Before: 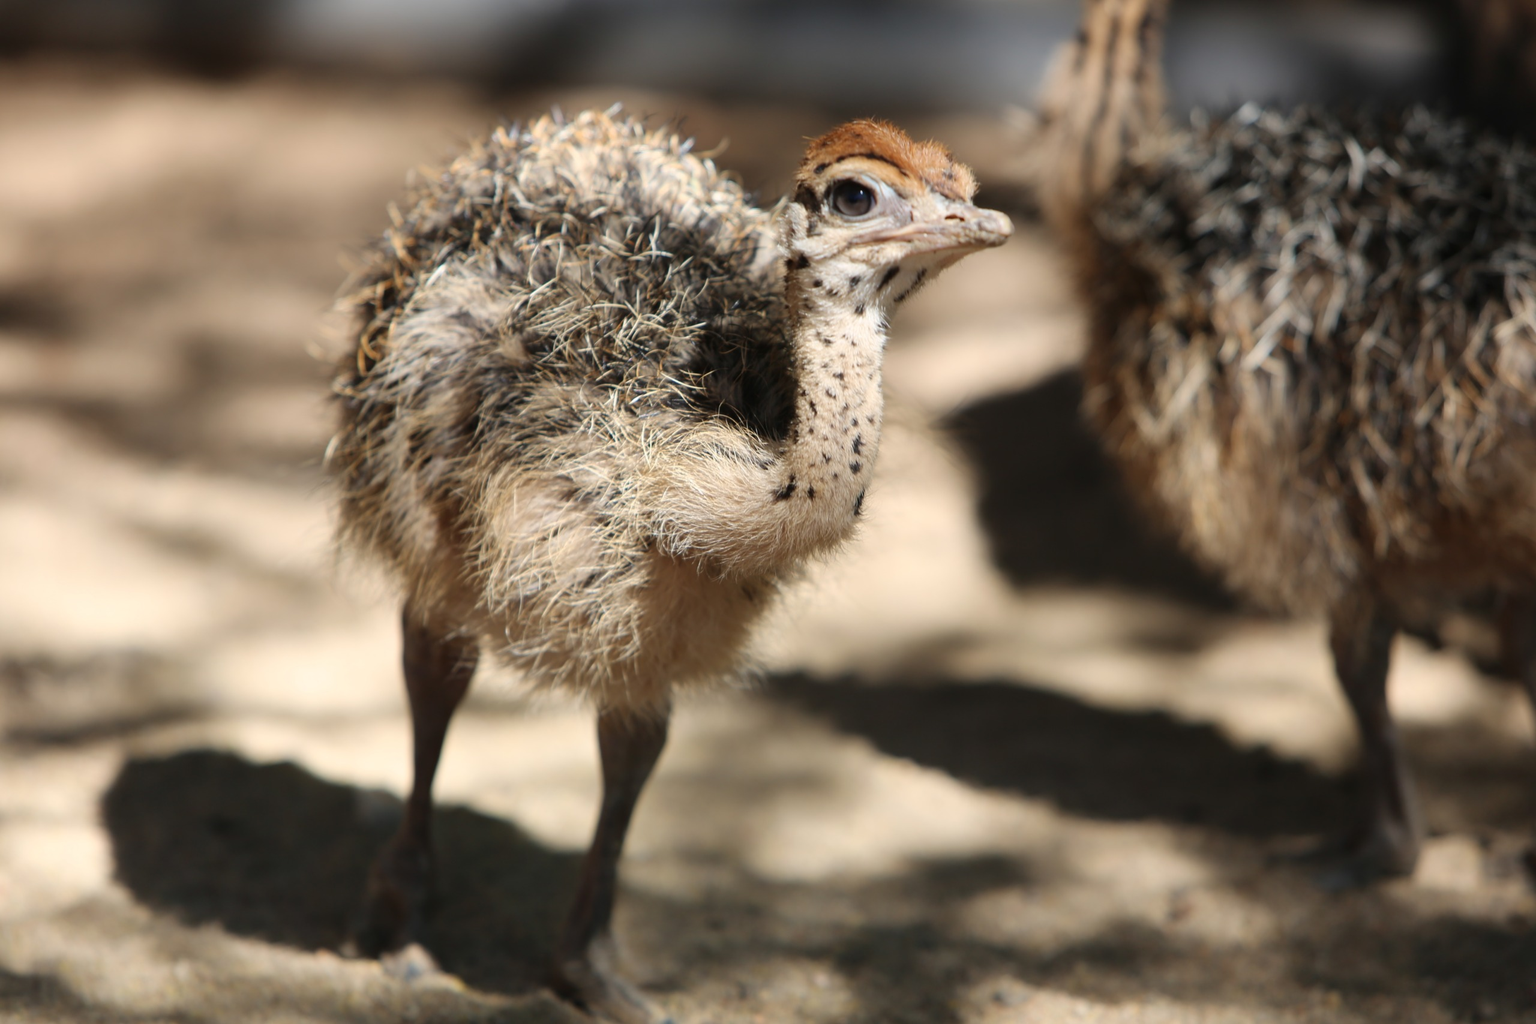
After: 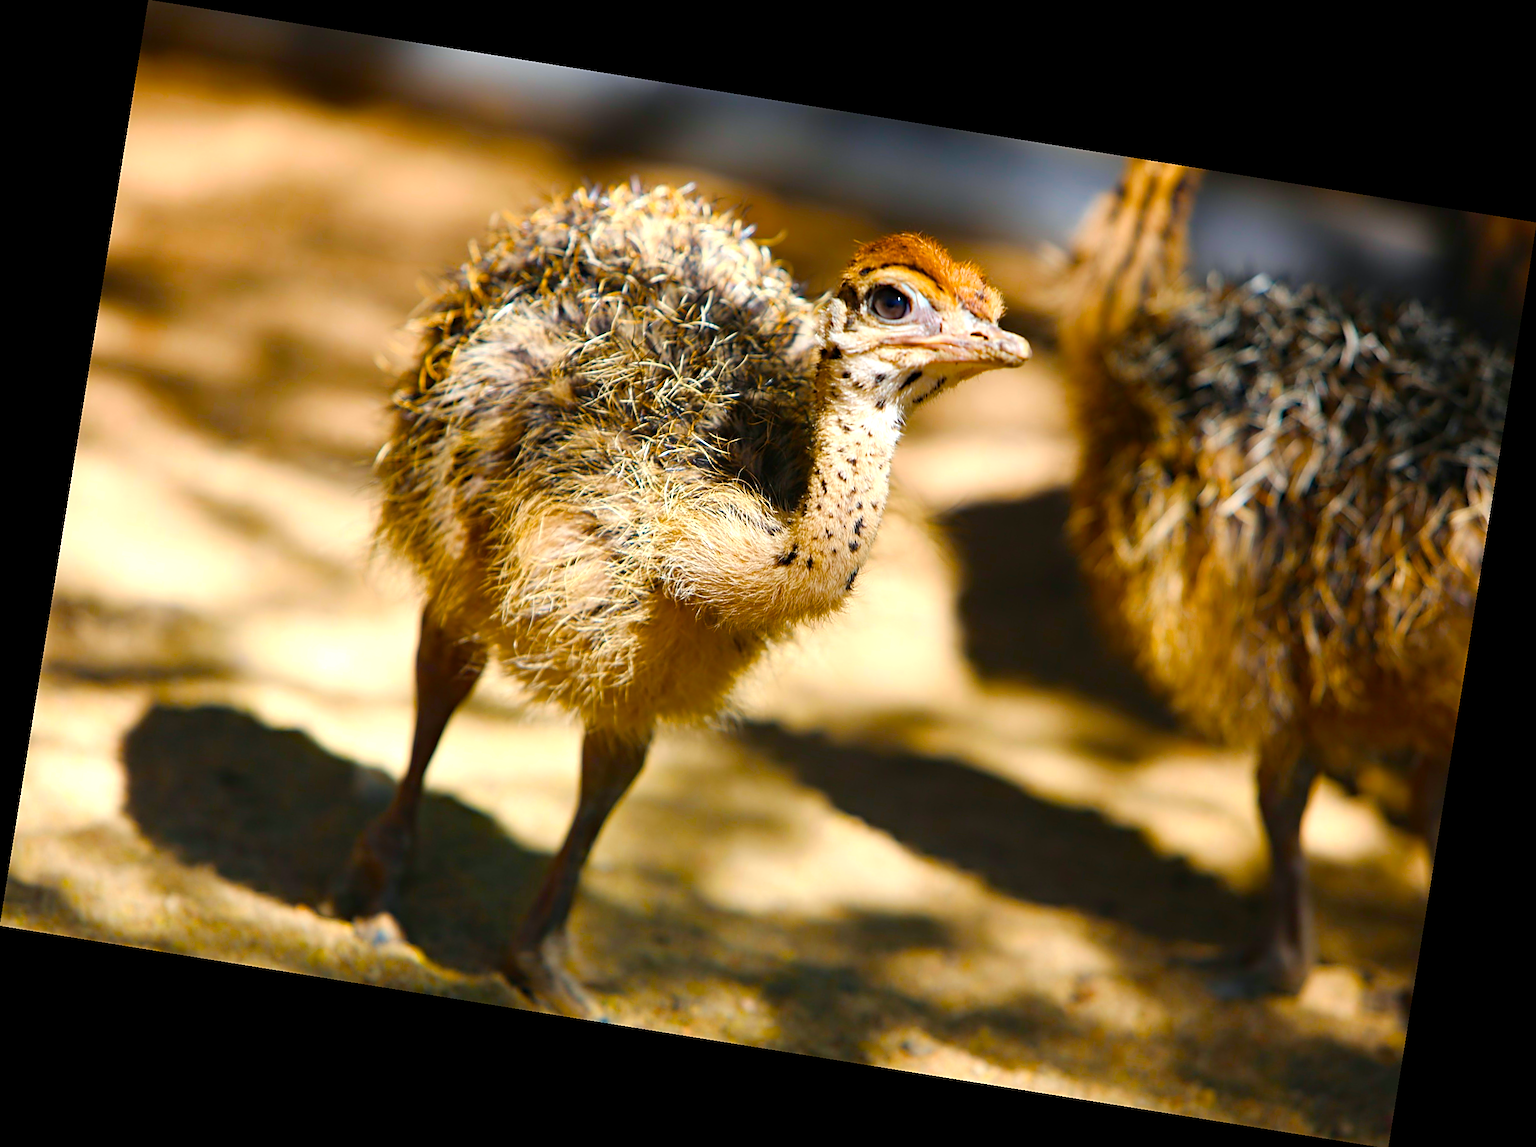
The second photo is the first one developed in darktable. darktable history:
contrast brightness saturation: contrast 0.1, brightness 0.03, saturation 0.09
sharpen: on, module defaults
color balance rgb: linear chroma grading › shadows 10%, linear chroma grading › highlights 10%, linear chroma grading › global chroma 15%, linear chroma grading › mid-tones 15%, perceptual saturation grading › global saturation 40%, perceptual saturation grading › highlights -25%, perceptual saturation grading › mid-tones 35%, perceptual saturation grading › shadows 35%, perceptual brilliance grading › global brilliance 11.29%, global vibrance 11.29%
haze removal: compatibility mode true, adaptive false
rotate and perspective: rotation 9.12°, automatic cropping off
